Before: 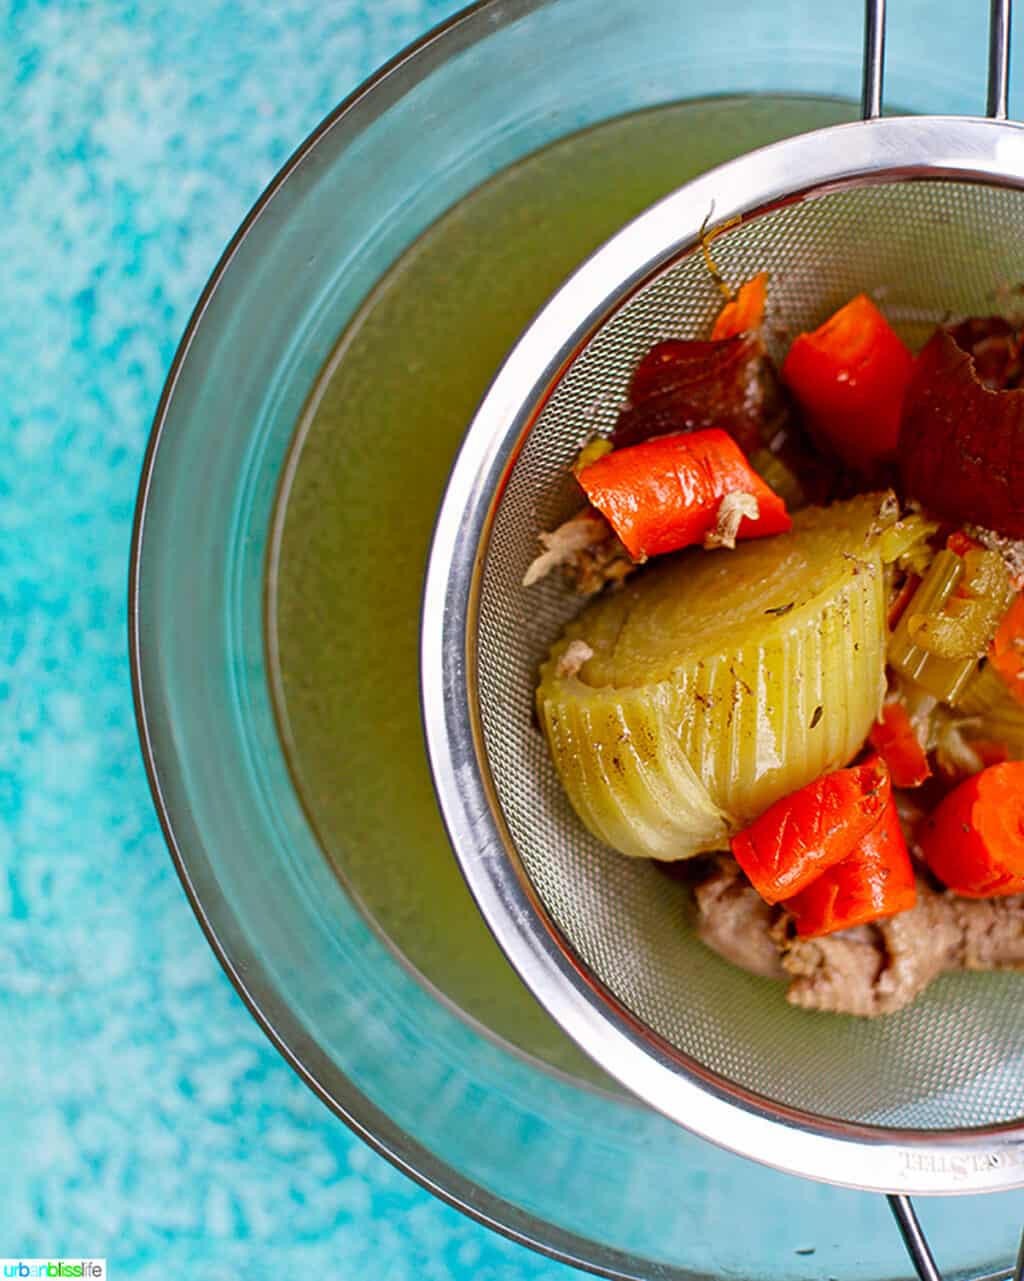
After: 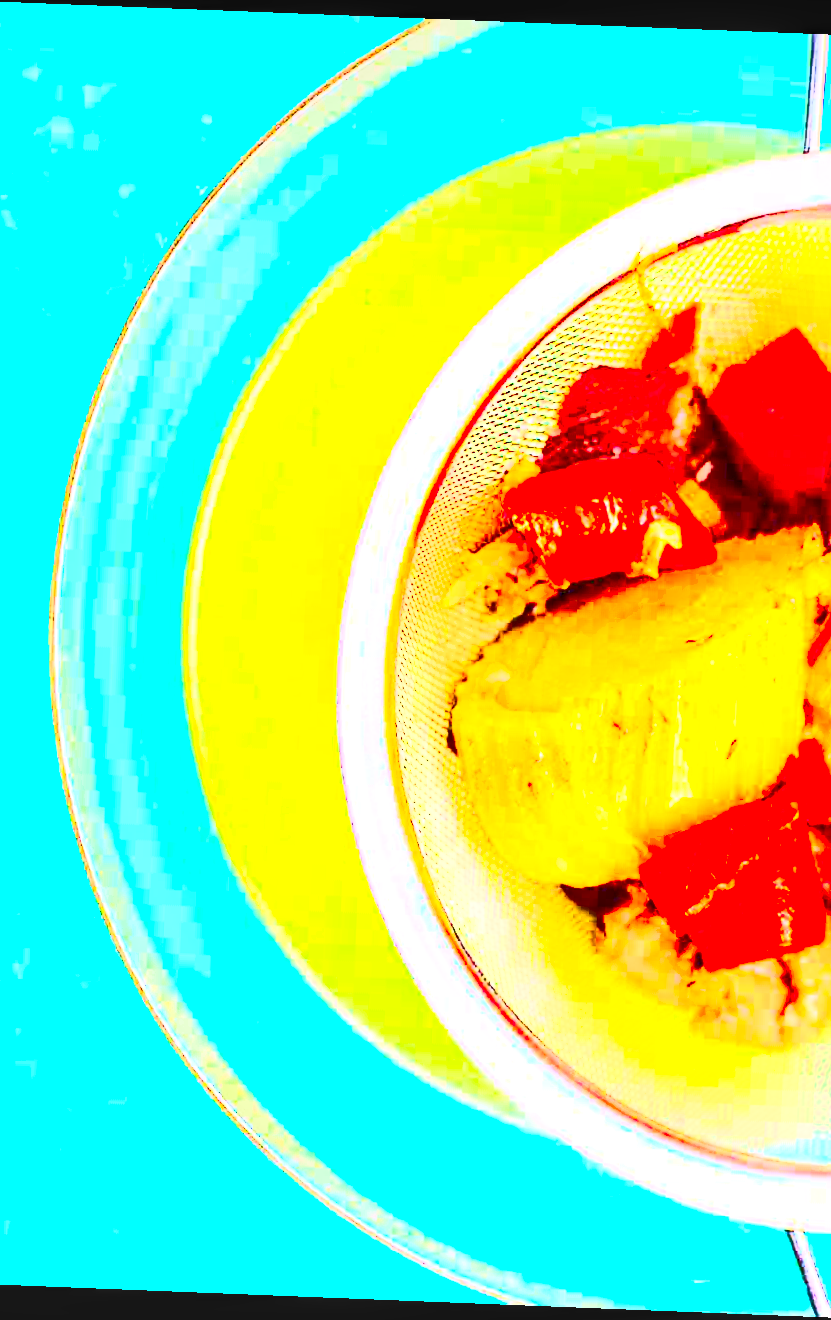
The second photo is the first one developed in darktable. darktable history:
exposure: exposure 3 EV, compensate highlight preservation false
shadows and highlights: shadows 32, highlights -32, soften with gaussian
contrast brightness saturation: contrast 1, brightness 1, saturation 1
velvia: on, module defaults
crop: left 9.88%, right 12.664%
local contrast: highlights 65%, shadows 54%, detail 169%, midtone range 0.514
rotate and perspective: rotation 2.27°, automatic cropping off
